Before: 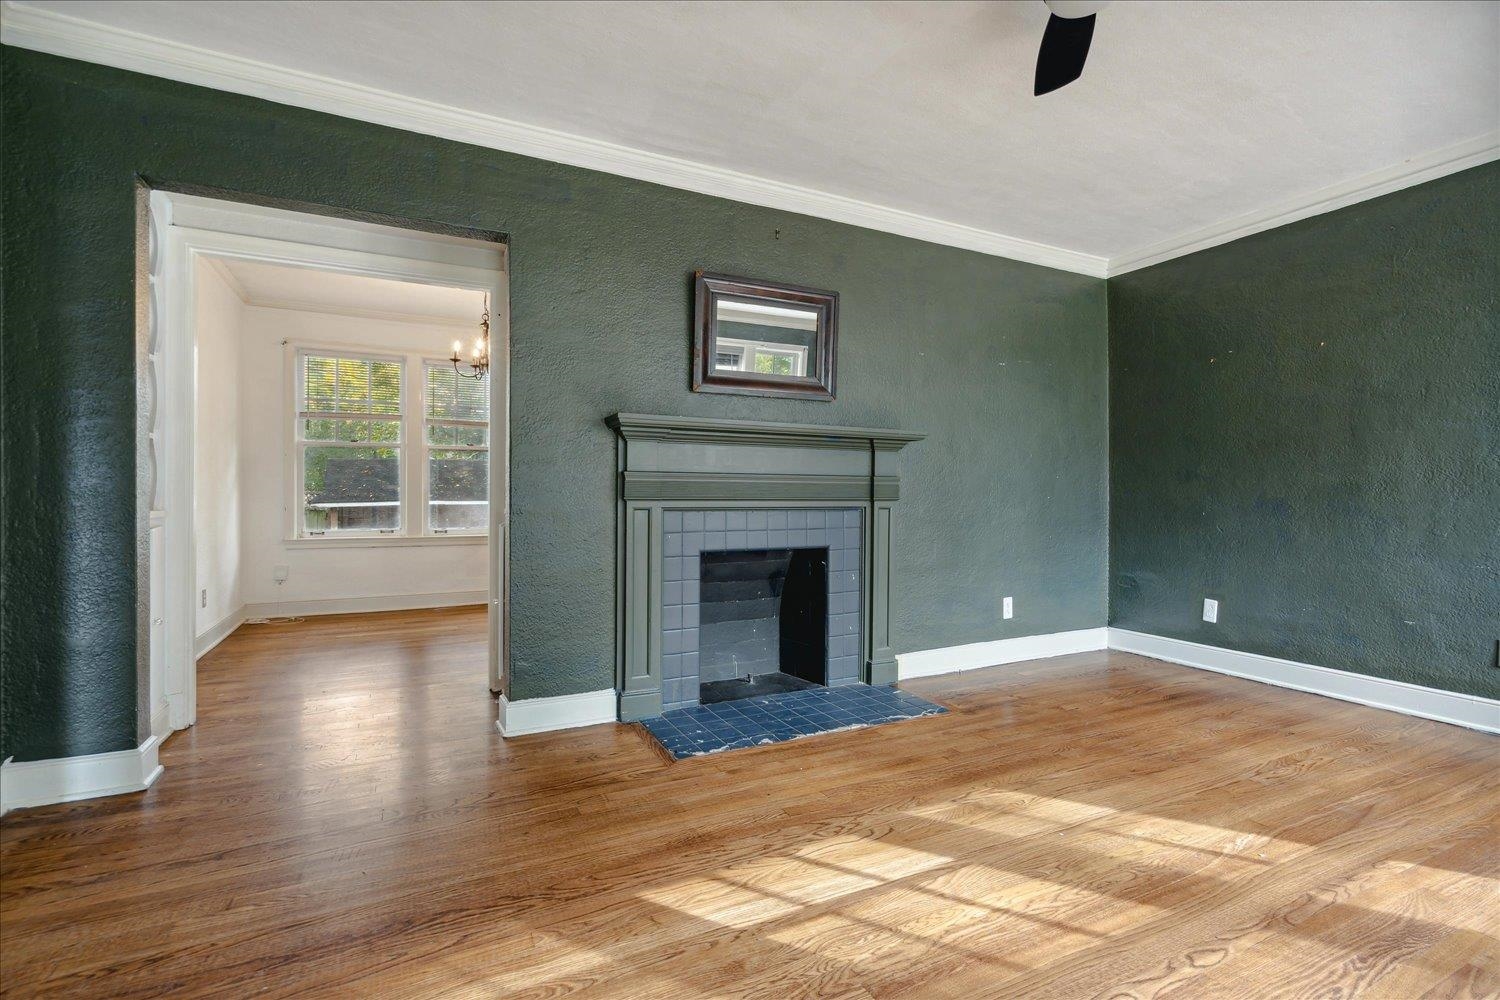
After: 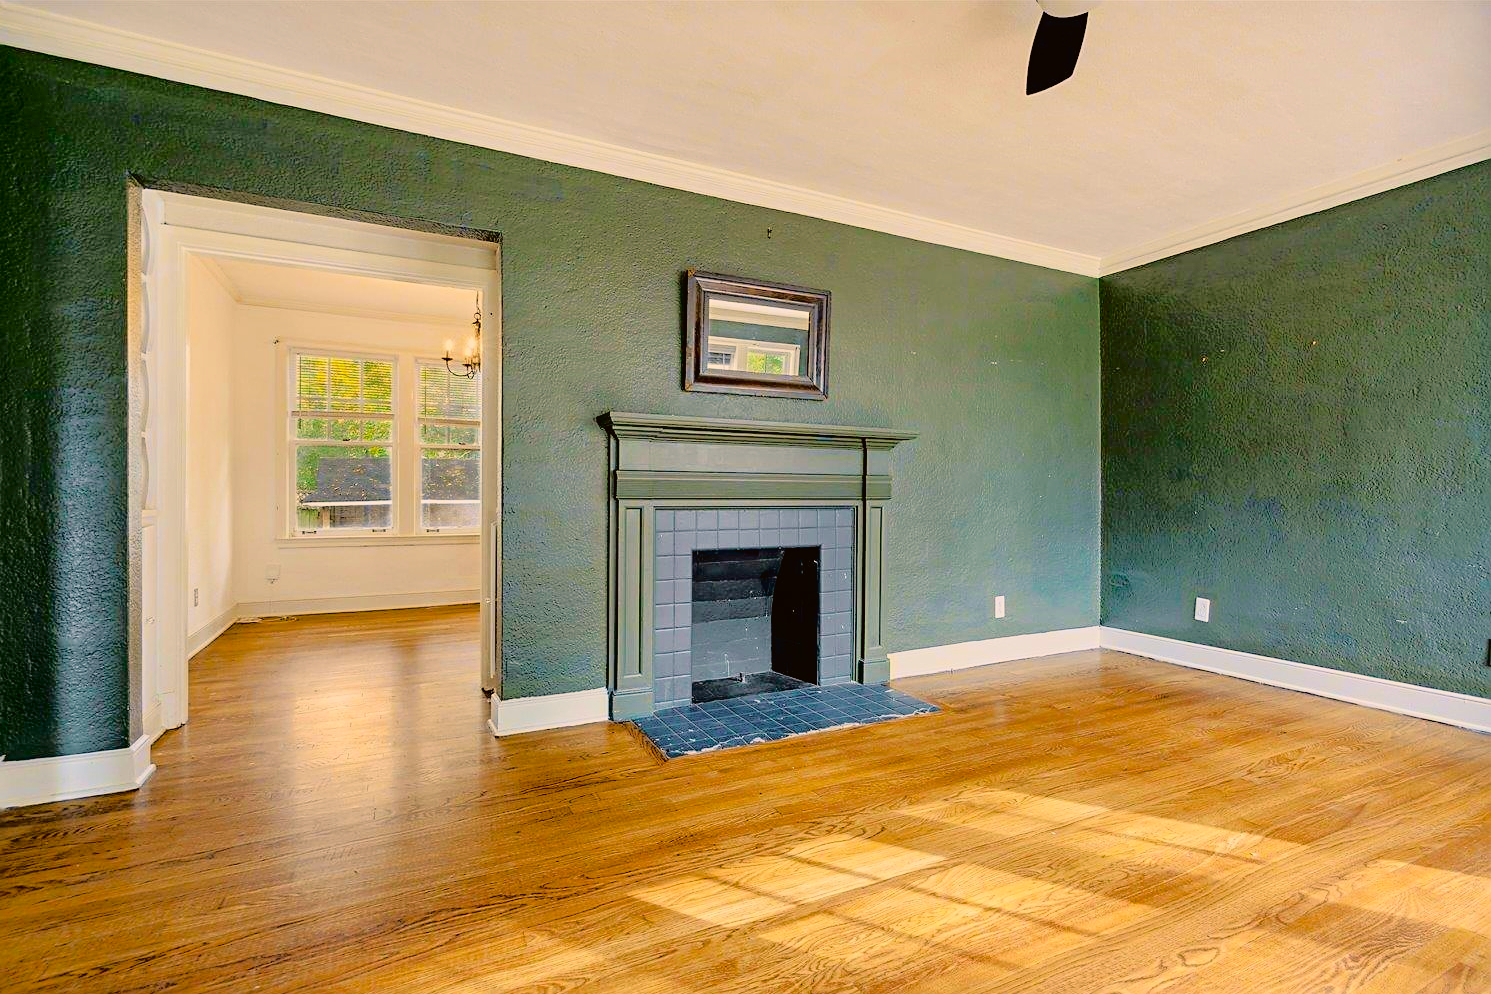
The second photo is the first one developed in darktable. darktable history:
tone curve: curves: ch0 [(0, 0.015) (0.091, 0.055) (0.184, 0.159) (0.304, 0.382) (0.492, 0.579) (0.628, 0.755) (0.832, 0.932) (0.984, 0.963)]; ch1 [(0, 0) (0.34, 0.235) (0.493, 0.5) (0.554, 0.56) (0.764, 0.815) (1, 1)]; ch2 [(0, 0) (0.44, 0.458) (0.476, 0.477) (0.542, 0.586) (0.674, 0.724) (1, 1)], color space Lab, independent channels, preserve colors none
filmic rgb: black relative exposure -8.85 EV, white relative exposure 4.98 EV, target black luminance 0%, hardness 3.78, latitude 66.4%, contrast 0.814, highlights saturation mix 10.22%, shadows ↔ highlights balance 20.3%, color science v6 (2022)
sharpen: on, module defaults
color balance rgb: highlights gain › chroma 2.041%, highlights gain › hue 46.07°, linear chroma grading › global chroma 9.12%, perceptual saturation grading › global saturation 40.833%
crop and rotate: left 0.561%, top 0.157%, bottom 0.374%
